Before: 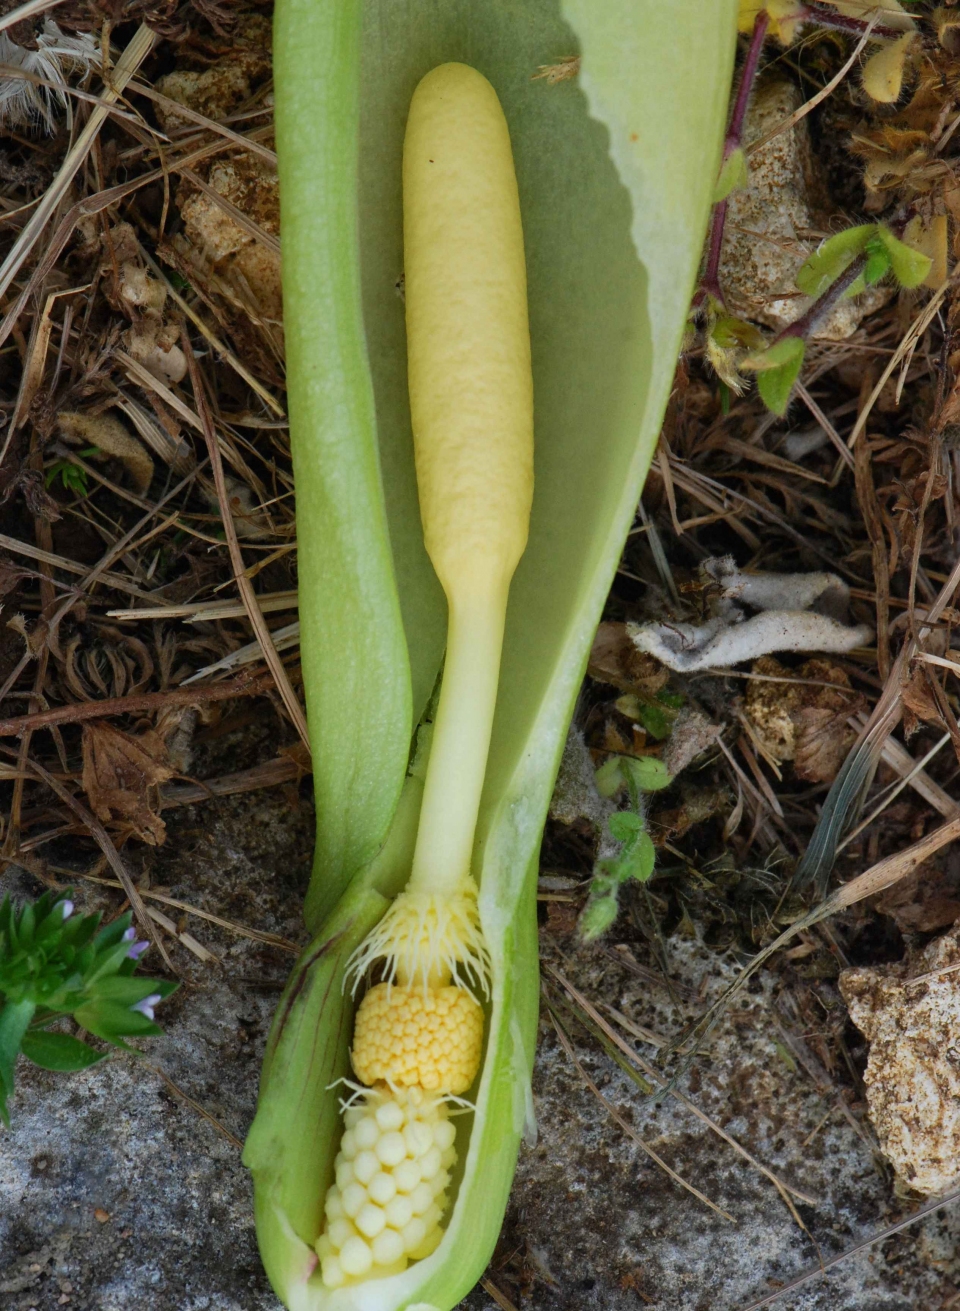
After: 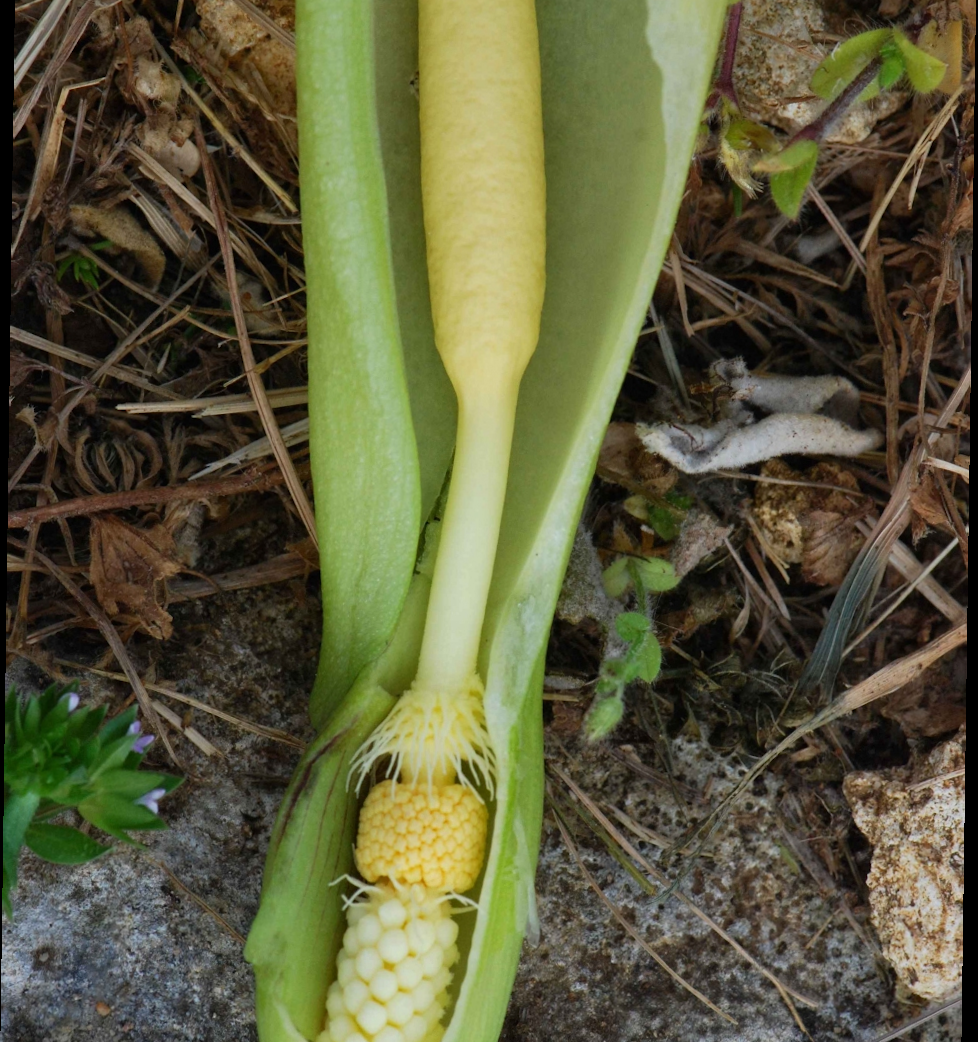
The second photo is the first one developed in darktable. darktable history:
crop and rotate: top 15.774%, bottom 5.506%
rotate and perspective: rotation 0.8°, automatic cropping off
